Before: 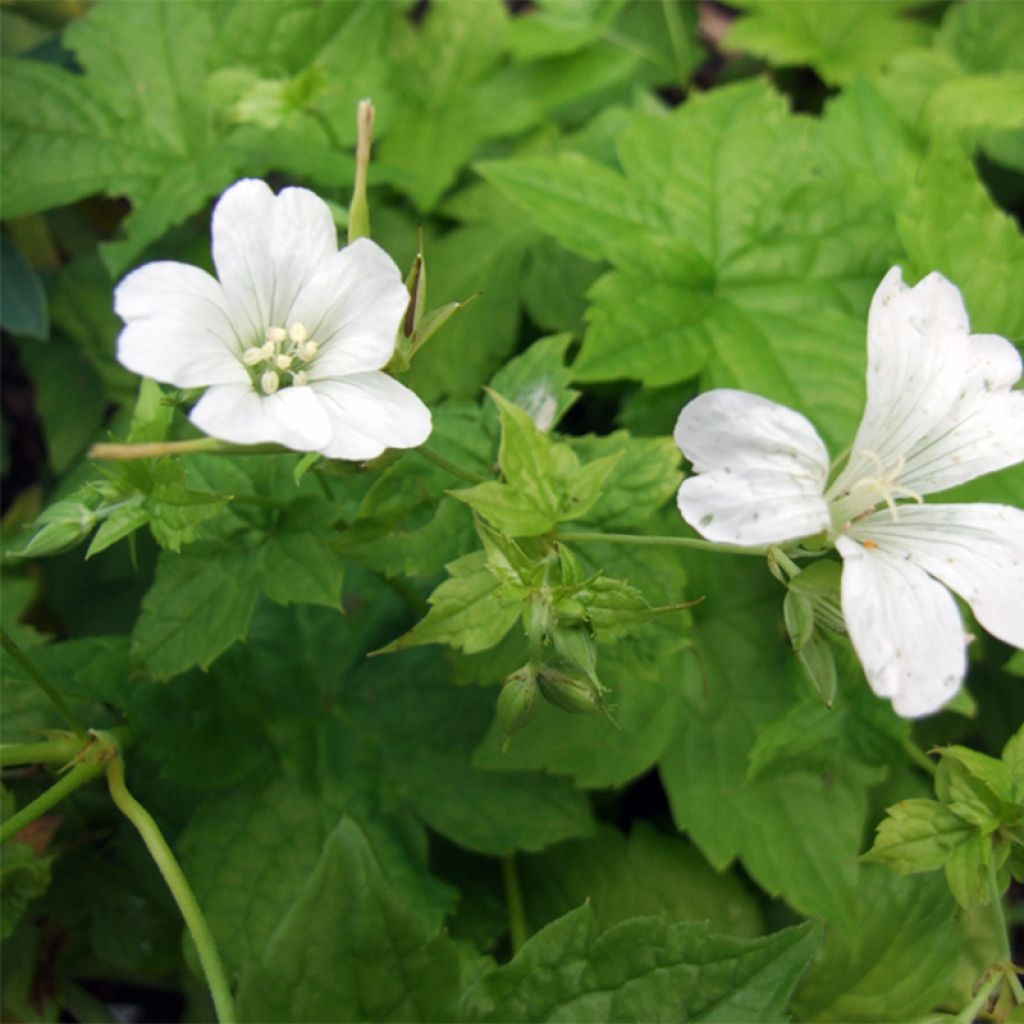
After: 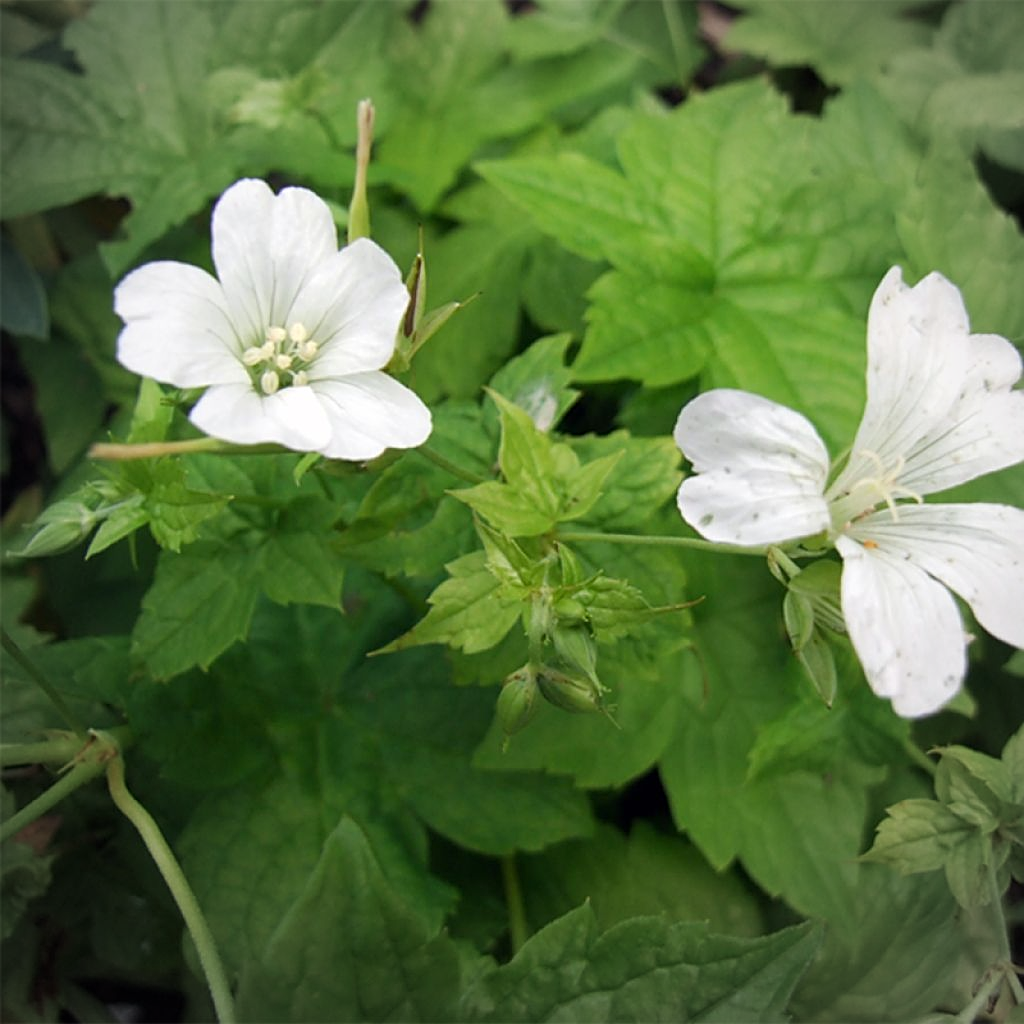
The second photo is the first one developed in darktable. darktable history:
sharpen: on, module defaults
vignetting: fall-off start 71.89%, brightness -0.265
base curve: curves: ch0 [(0, 0) (0.283, 0.295) (1, 1)], preserve colors none
